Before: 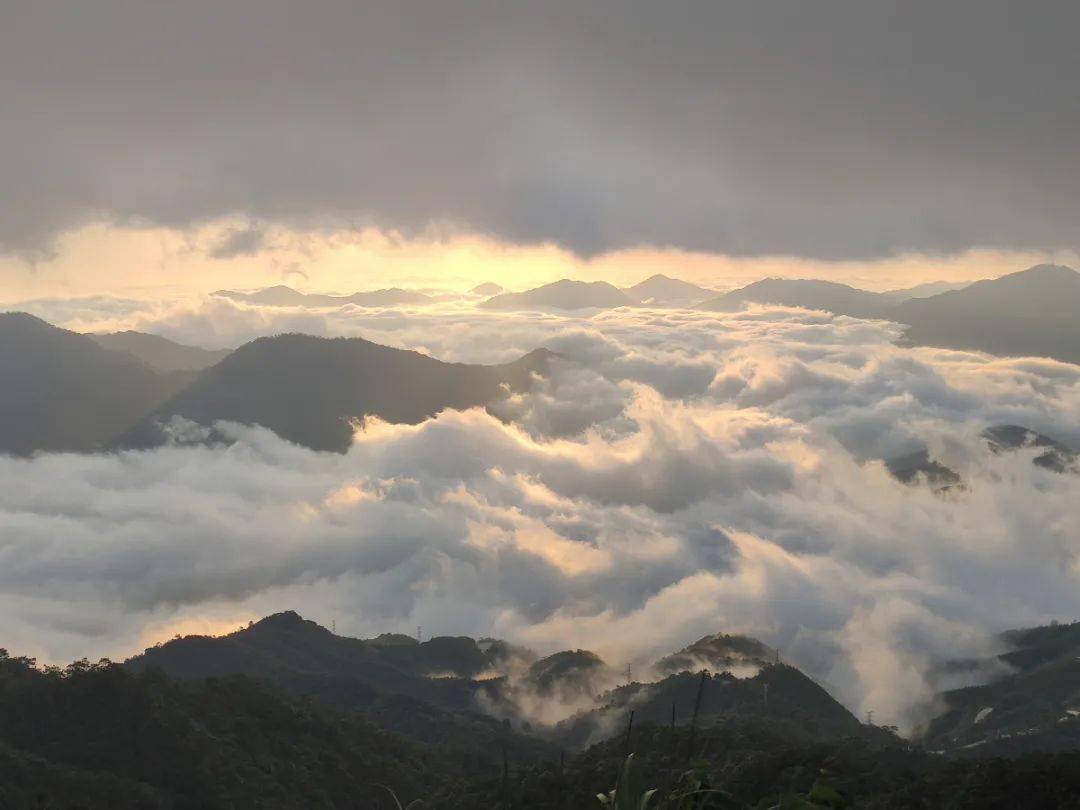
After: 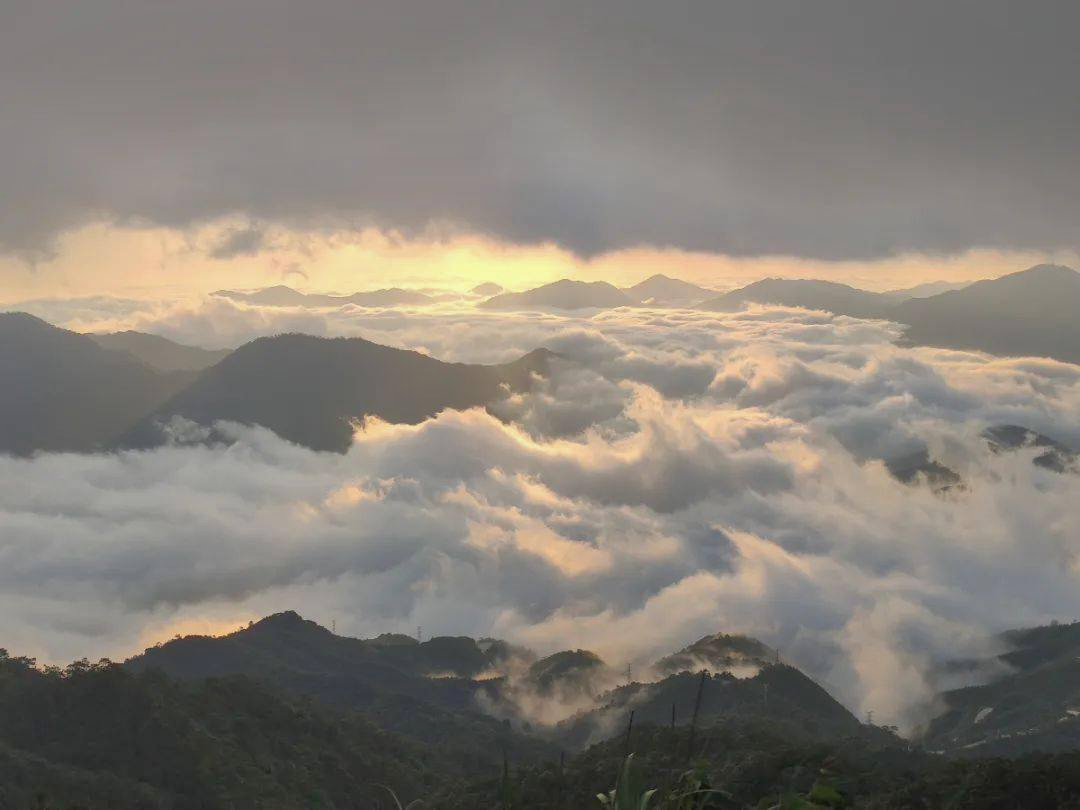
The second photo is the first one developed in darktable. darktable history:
shadows and highlights: on, module defaults
exposure: exposure -0.048 EV, compensate highlight preservation false
